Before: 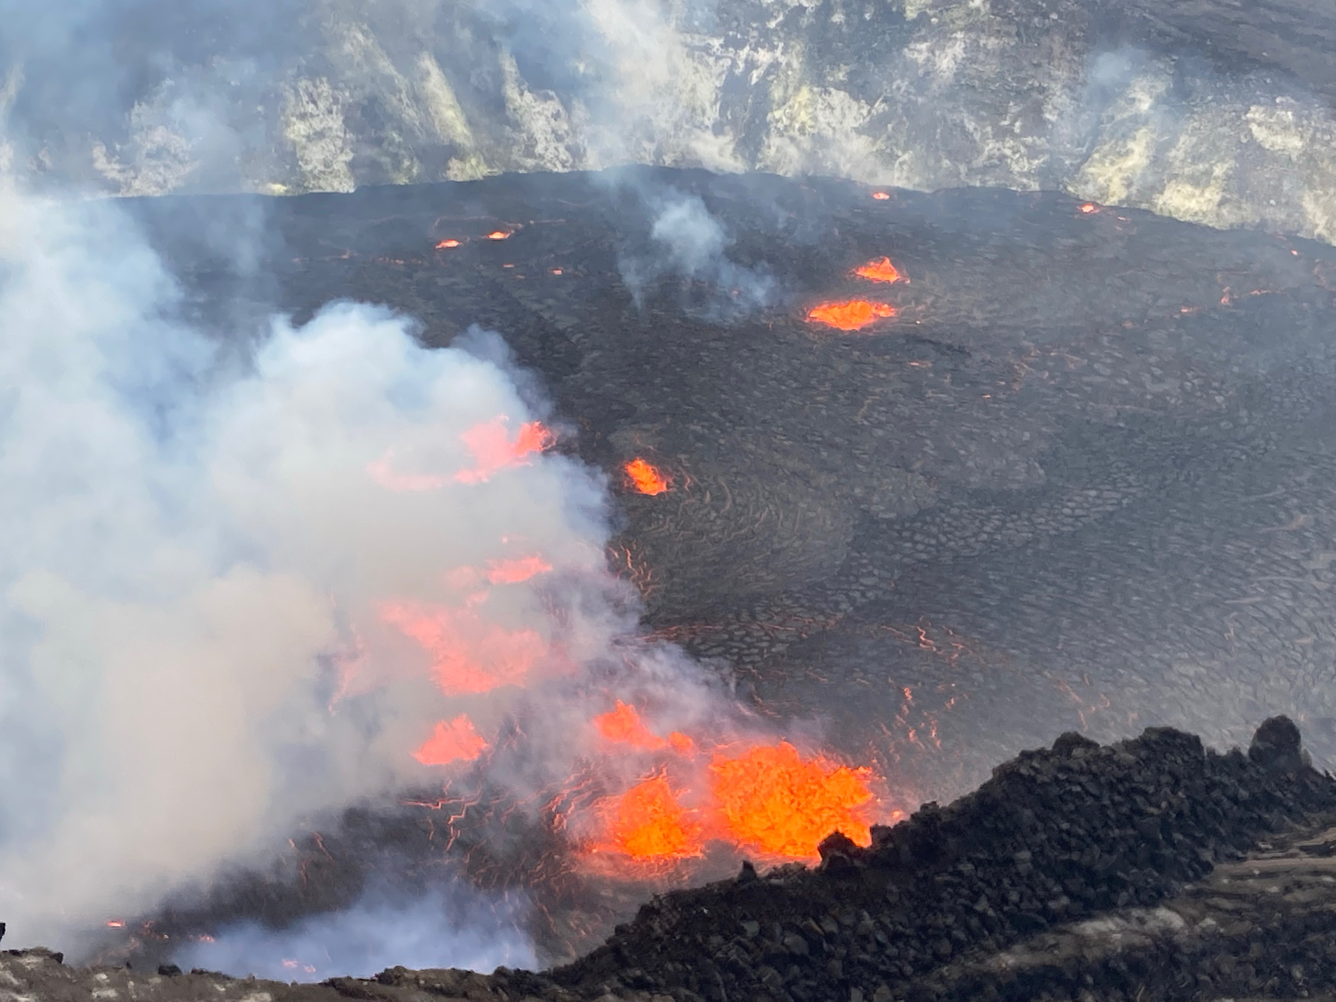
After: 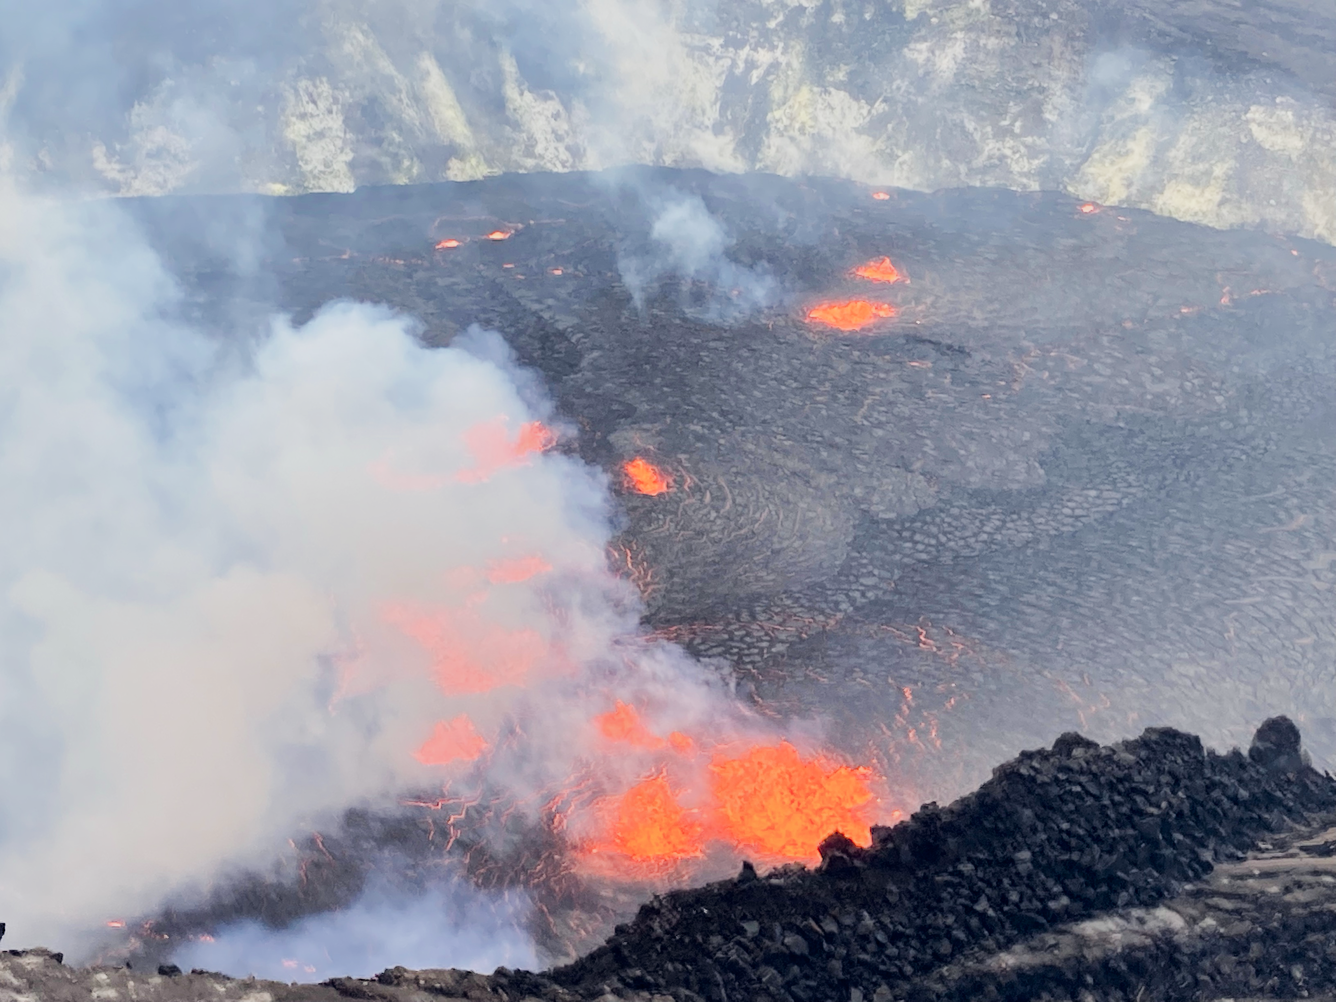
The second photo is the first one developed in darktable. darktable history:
local contrast: mode bilateral grid, contrast 20, coarseness 50, detail 119%, midtone range 0.2
exposure: exposure 0.374 EV, compensate highlight preservation false
filmic rgb: black relative exposure -9.24 EV, white relative exposure 6.72 EV, threshold 5.94 EV, hardness 3.06, contrast 1.057, iterations of high-quality reconstruction 0, enable highlight reconstruction true
color balance rgb: power › hue 210.01°, highlights gain › luminance 18.133%, global offset › chroma 0.123%, global offset › hue 253.98°, perceptual saturation grading › global saturation 0.895%, perceptual brilliance grading › mid-tones 10.288%, perceptual brilliance grading › shadows 15.765%
